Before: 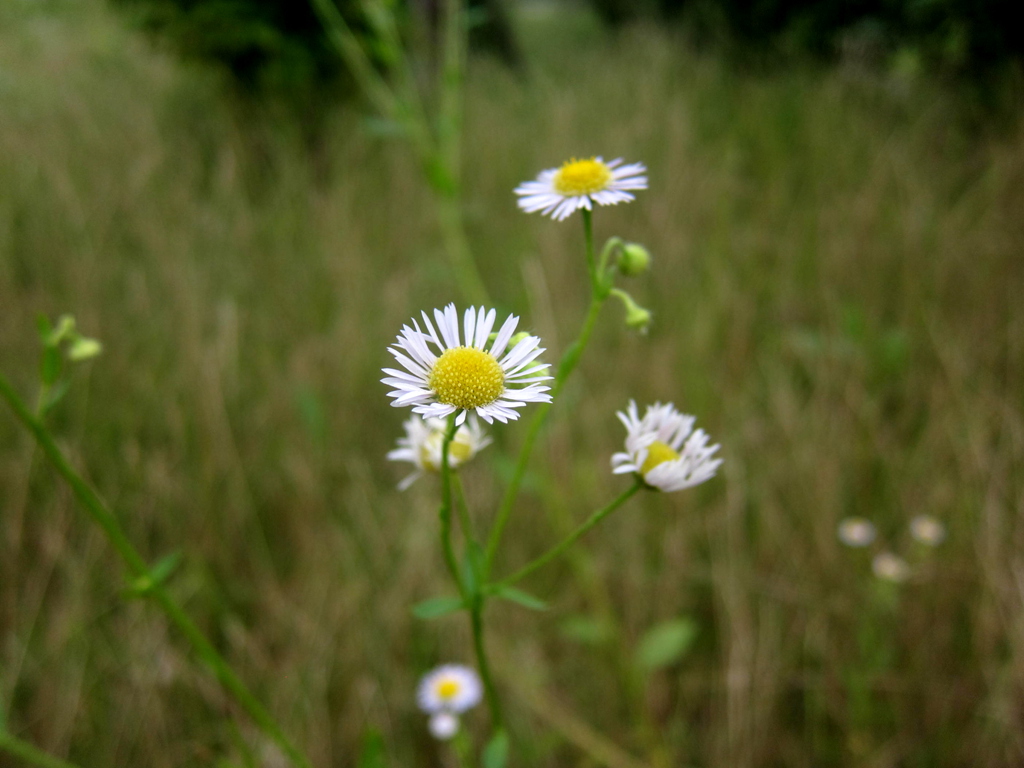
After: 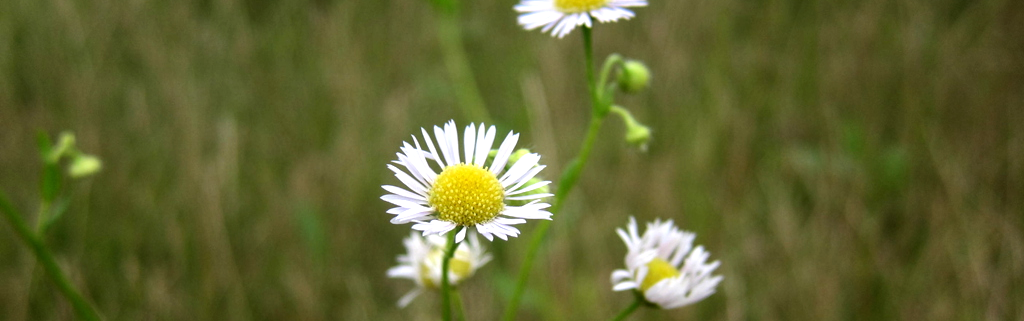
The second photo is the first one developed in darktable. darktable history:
tone equalizer: -8 EV -0.417 EV, -7 EV -0.389 EV, -6 EV -0.333 EV, -5 EV -0.222 EV, -3 EV 0.222 EV, -2 EV 0.333 EV, -1 EV 0.389 EV, +0 EV 0.417 EV, edges refinement/feathering 500, mask exposure compensation -1.57 EV, preserve details no
crop and rotate: top 23.84%, bottom 34.294%
